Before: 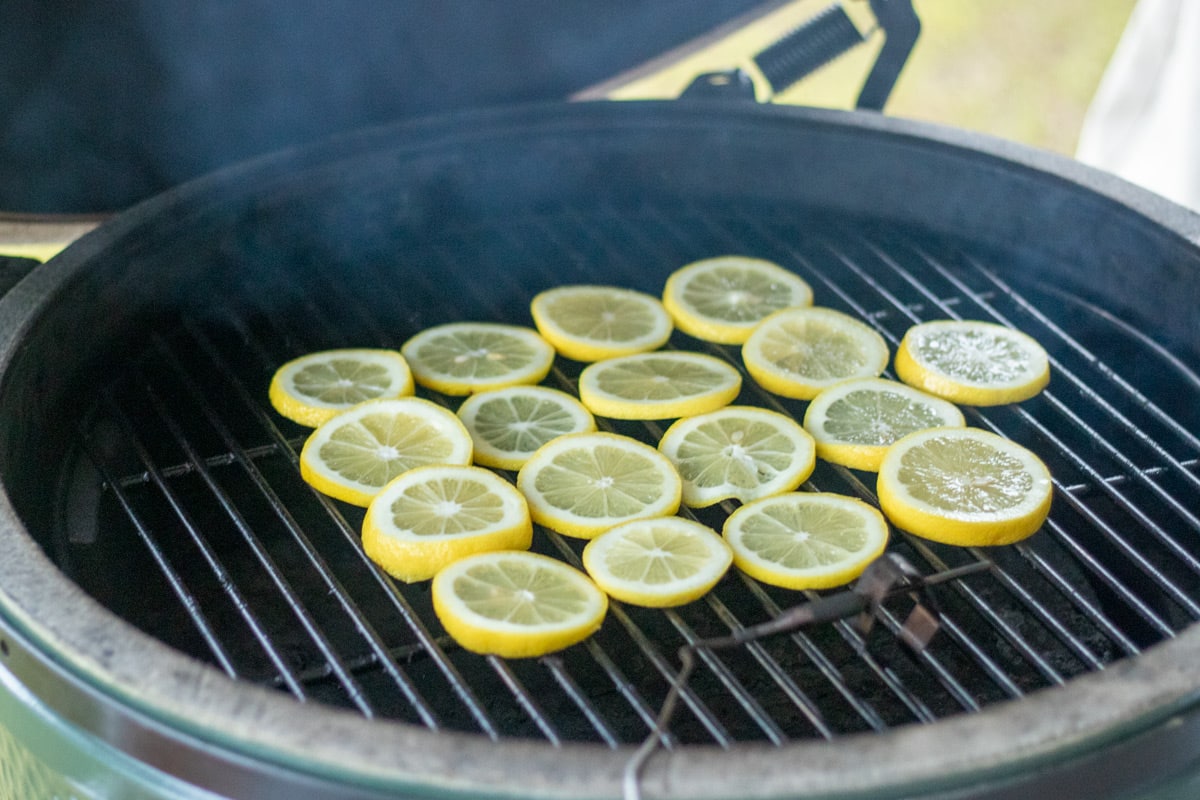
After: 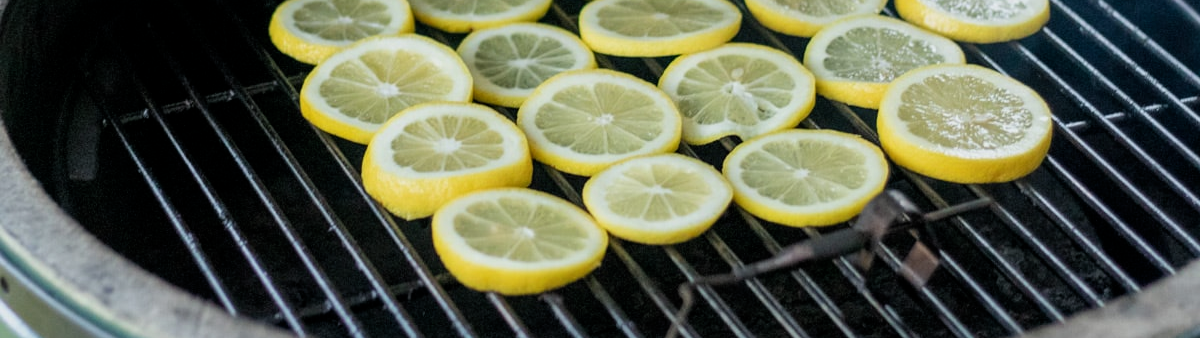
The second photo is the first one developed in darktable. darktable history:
crop: top 45.432%, bottom 12.245%
shadows and highlights: shadows 30.88, highlights -0.178, soften with gaussian
filmic rgb: middle gray luminance 18.42%, black relative exposure -11.44 EV, white relative exposure 2.53 EV, target black luminance 0%, hardness 8.37, latitude 98.48%, contrast 1.081, shadows ↔ highlights balance 0.715%, color science v6 (2022)
exposure: black level correction 0.001, exposure -0.199 EV, compensate highlight preservation false
